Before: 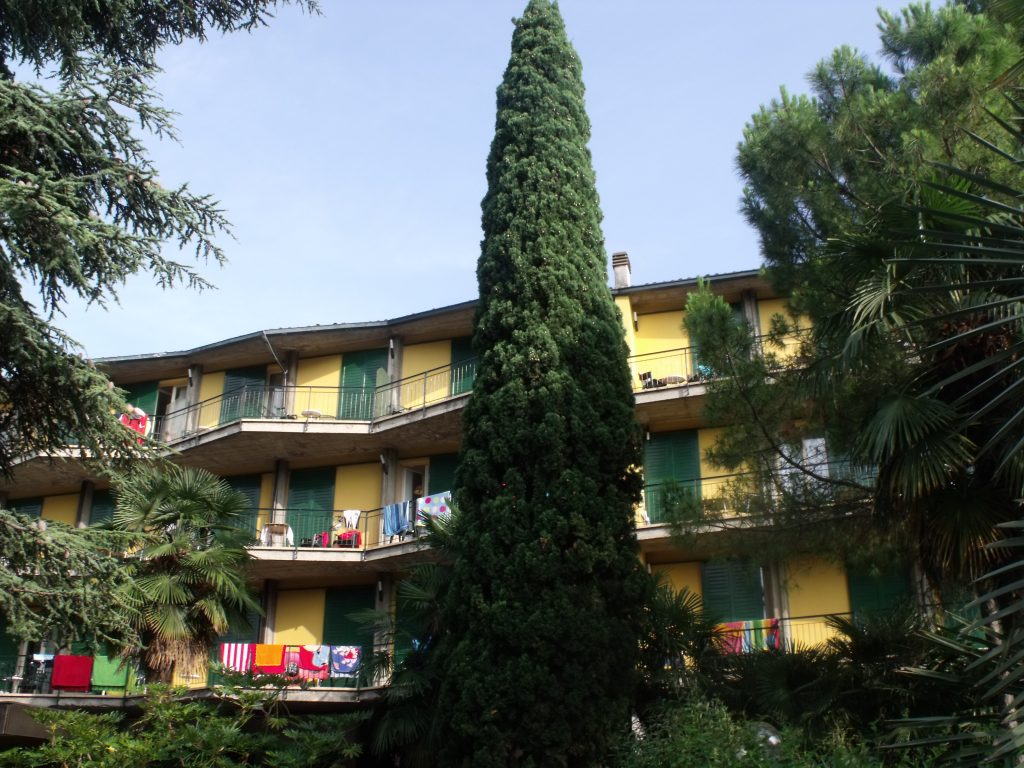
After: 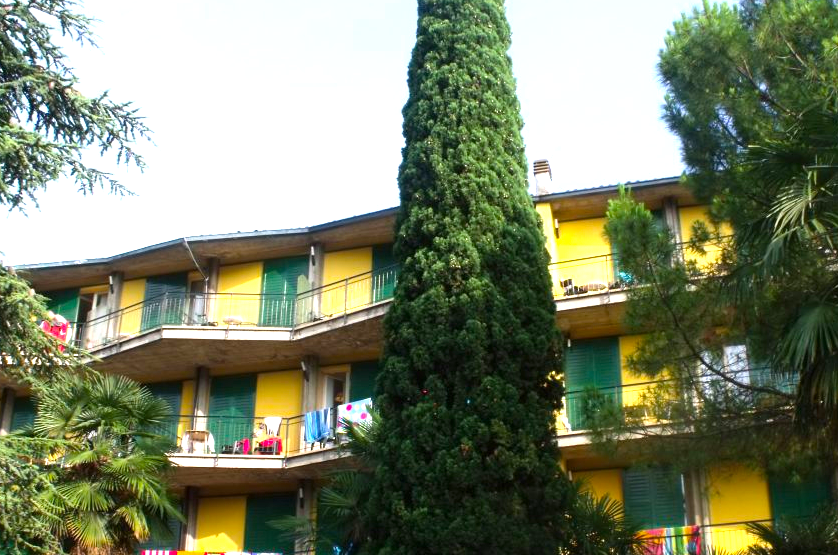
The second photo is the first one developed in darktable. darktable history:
exposure: exposure 0.922 EV, compensate highlight preservation false
color balance rgb: linear chroma grading › global chroma 7.715%, perceptual saturation grading › global saturation 0.82%, global vibrance 42.032%
crop: left 7.736%, top 12.222%, right 10.371%, bottom 15.439%
